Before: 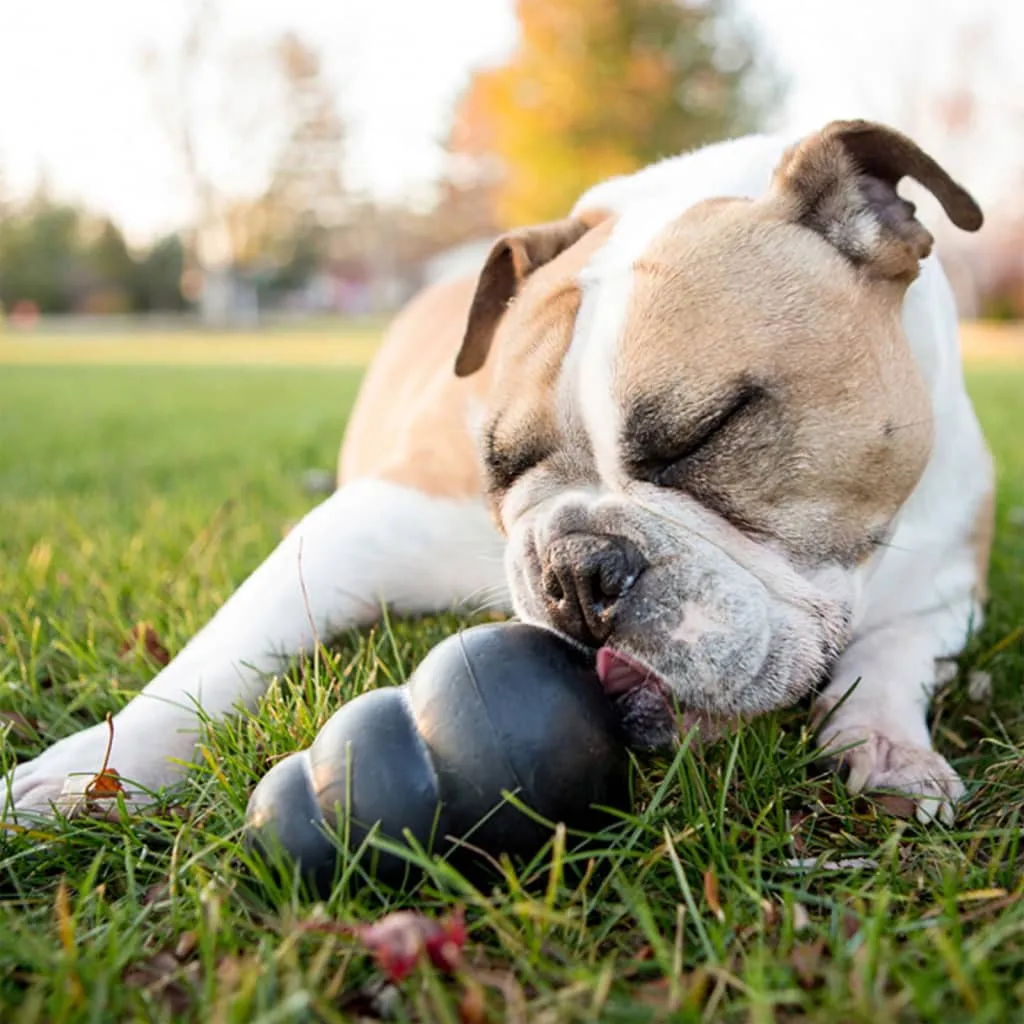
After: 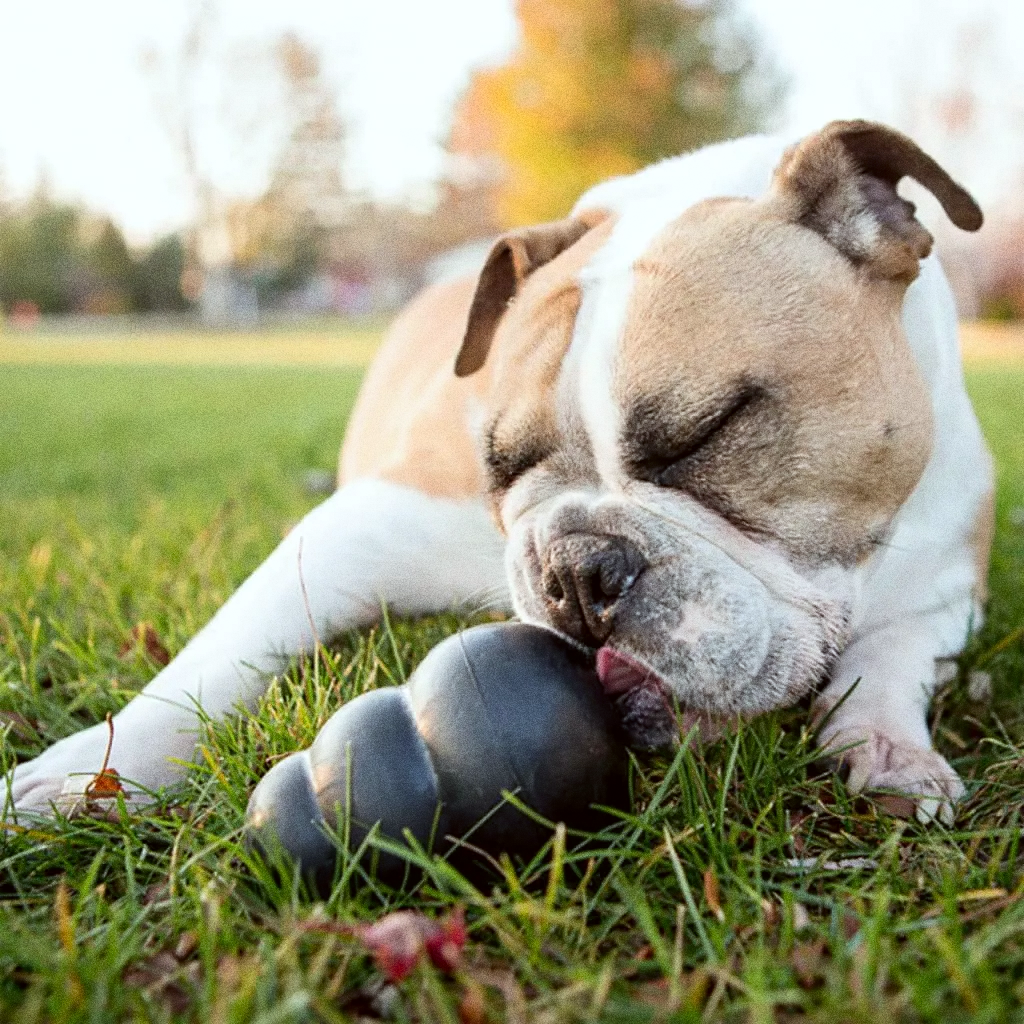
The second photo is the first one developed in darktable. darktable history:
grain: coarseness 0.09 ISO, strength 40%
color correction: highlights a* -2.73, highlights b* -2.09, shadows a* 2.41, shadows b* 2.73
